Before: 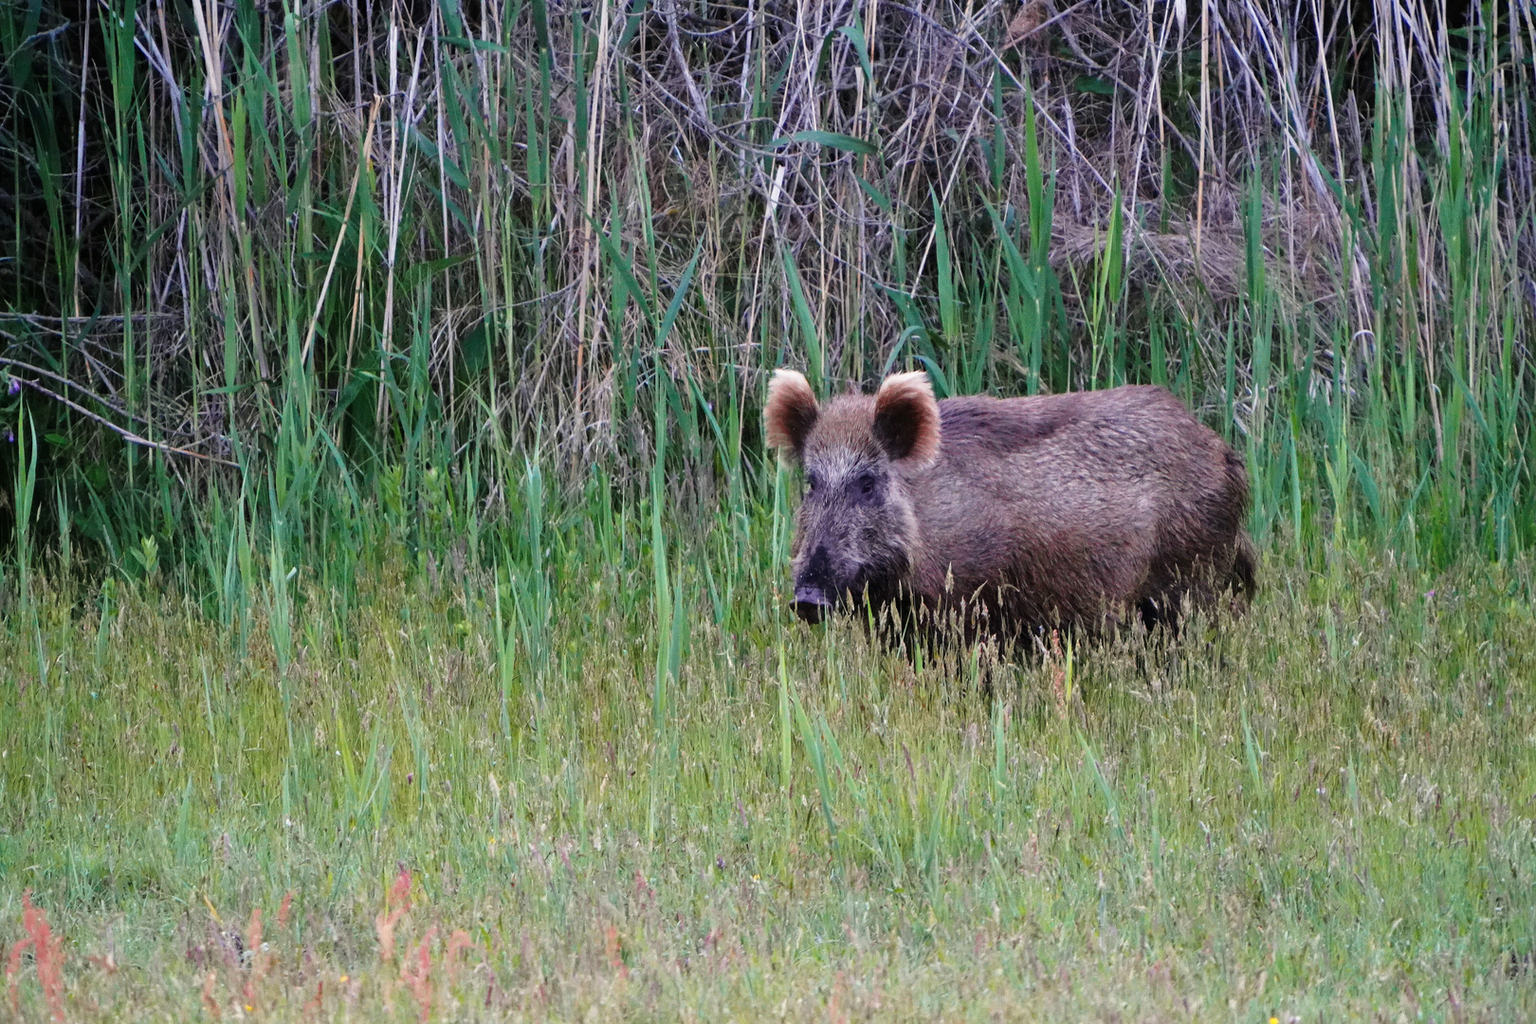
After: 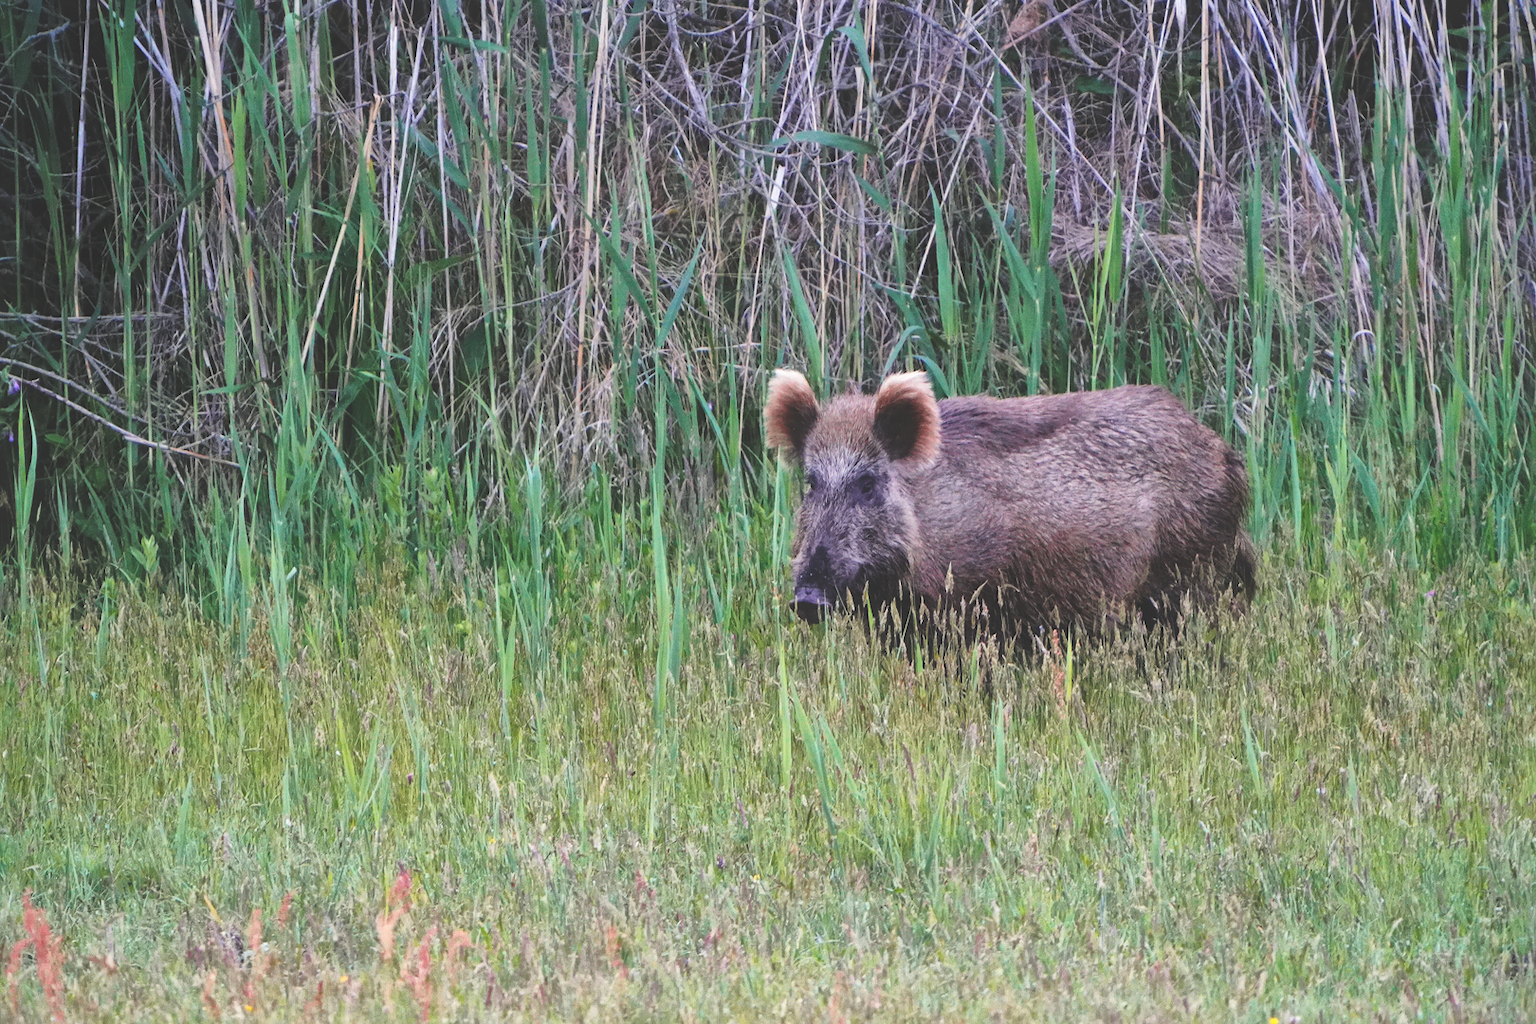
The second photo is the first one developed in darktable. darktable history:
exposure: black level correction -0.041, exposure 0.064 EV, compensate highlight preservation false
contrast brightness saturation: contrast 0.07, brightness -0.14, saturation 0.11
global tonemap: drago (1, 100), detail 1
tone equalizer: -8 EV -1.84 EV, -7 EV -1.16 EV, -6 EV -1.62 EV, smoothing diameter 25%, edges refinement/feathering 10, preserve details guided filter
